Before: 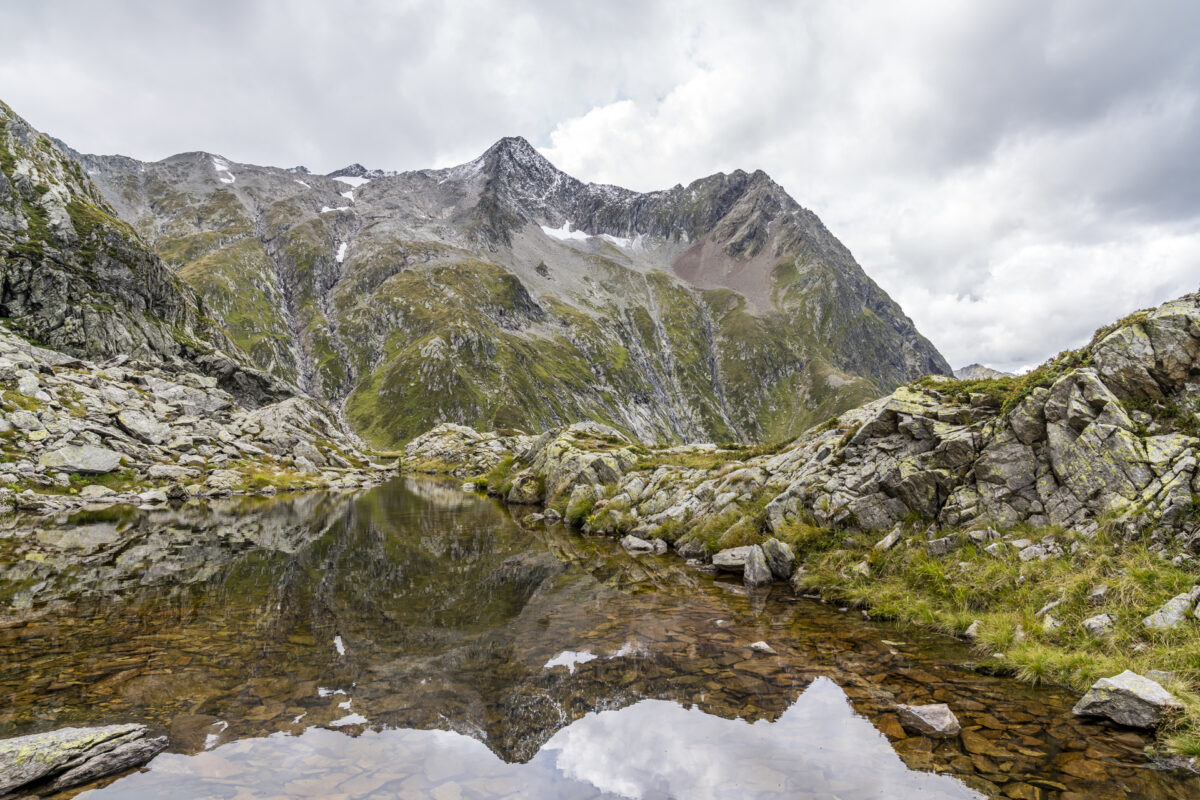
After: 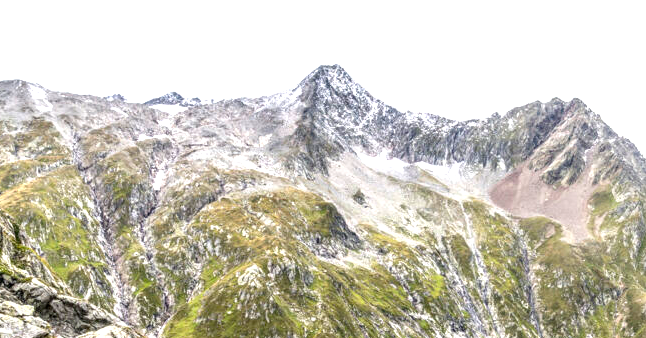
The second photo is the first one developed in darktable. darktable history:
exposure: black level correction 0.001, exposure 1.116 EV, compensate highlight preservation false
crop: left 15.306%, top 9.065%, right 30.789%, bottom 48.638%
local contrast: on, module defaults
